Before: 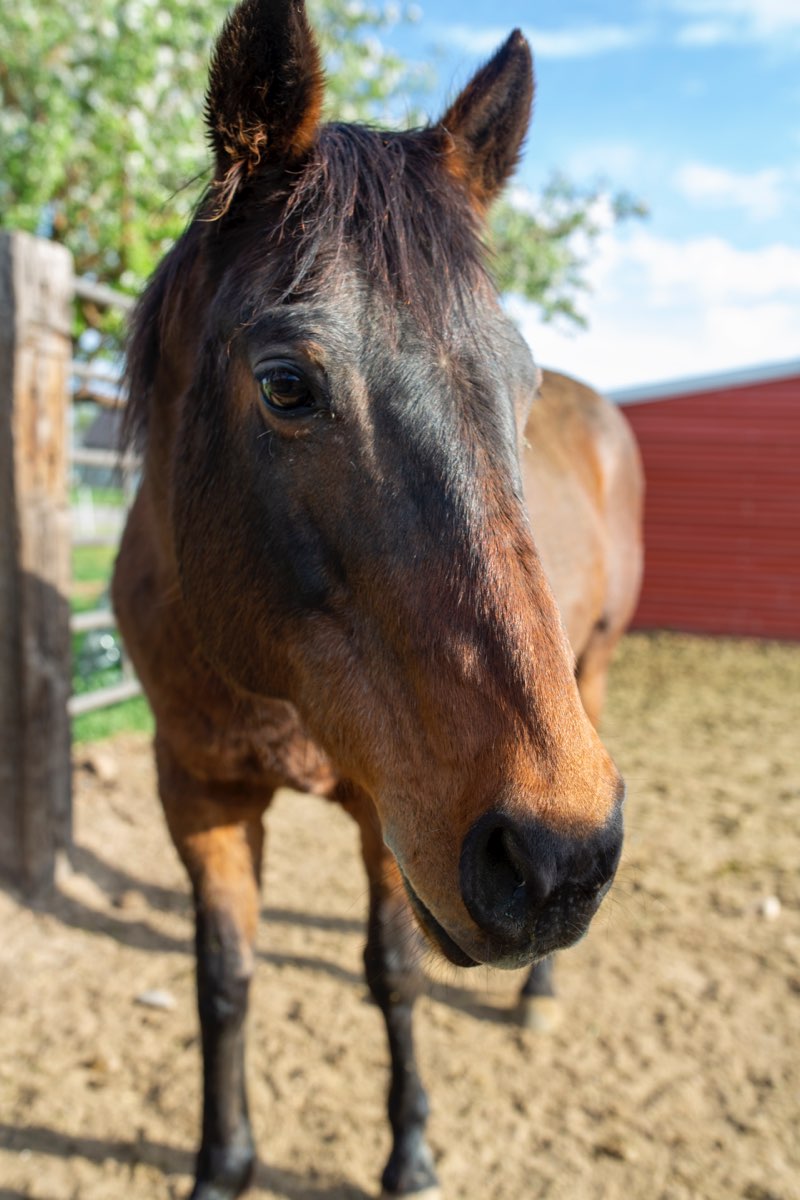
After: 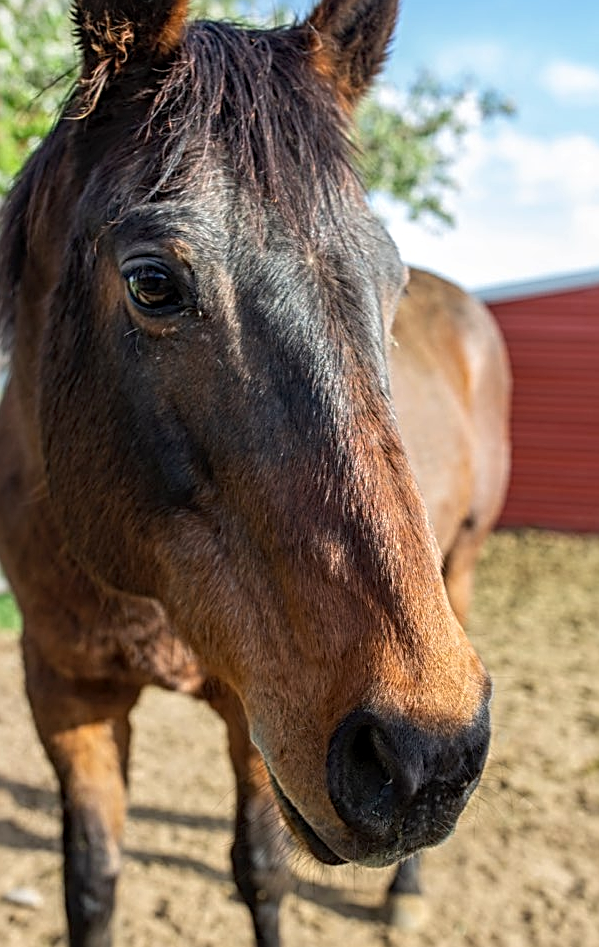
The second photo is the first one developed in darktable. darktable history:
local contrast: on, module defaults
crop: left 16.643%, top 8.528%, right 8.407%, bottom 12.53%
sharpen: radius 2.8, amount 0.724
